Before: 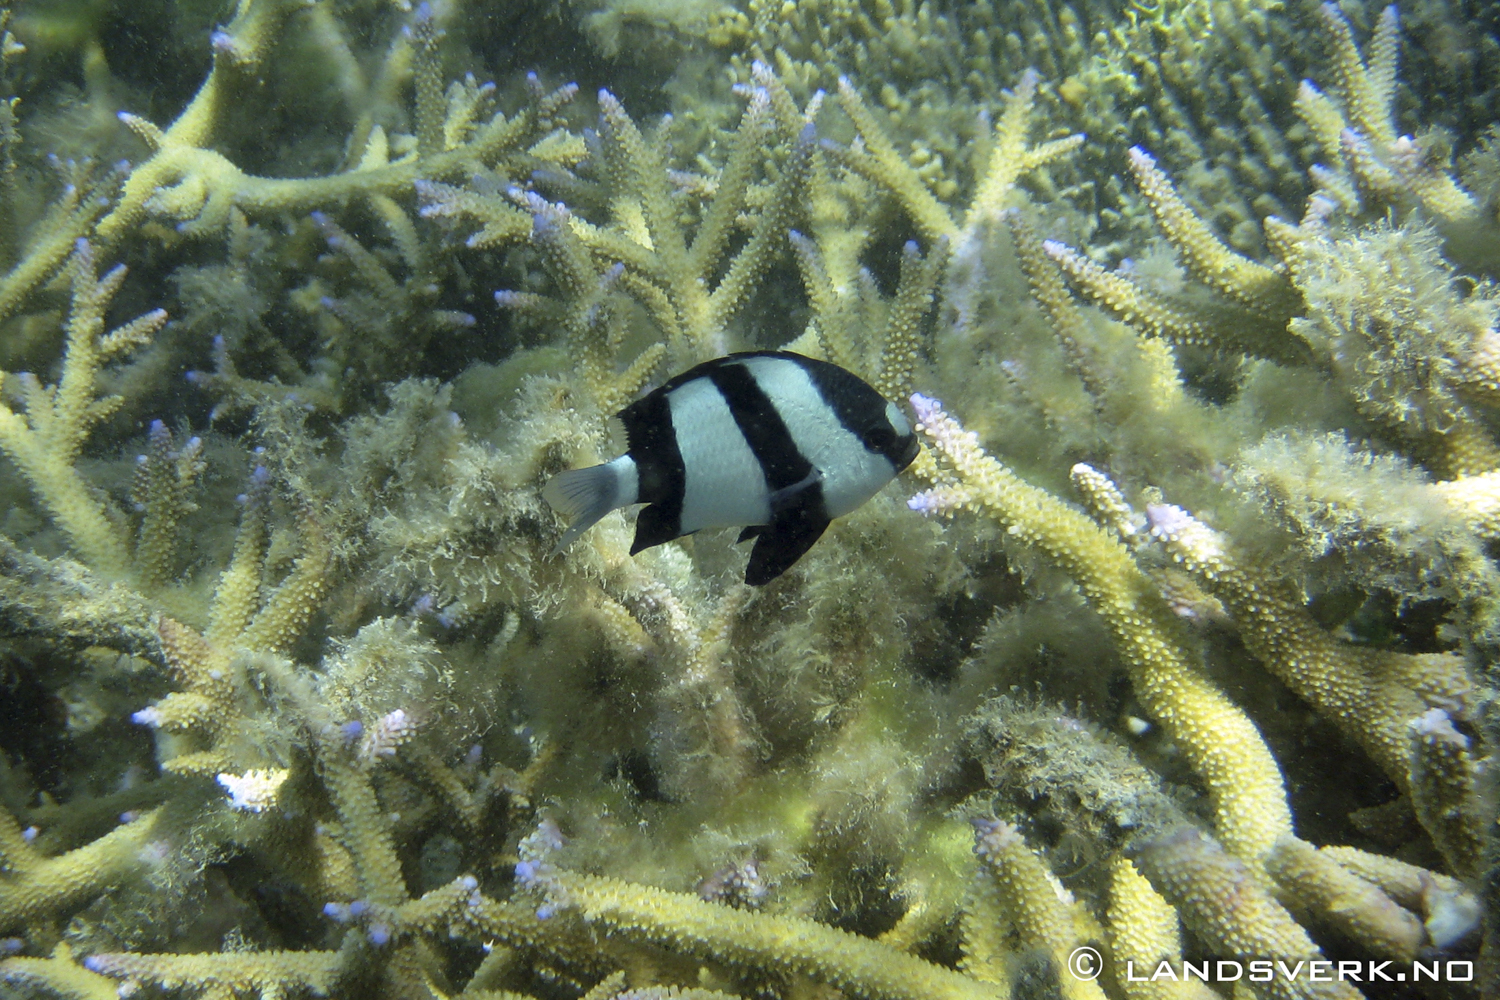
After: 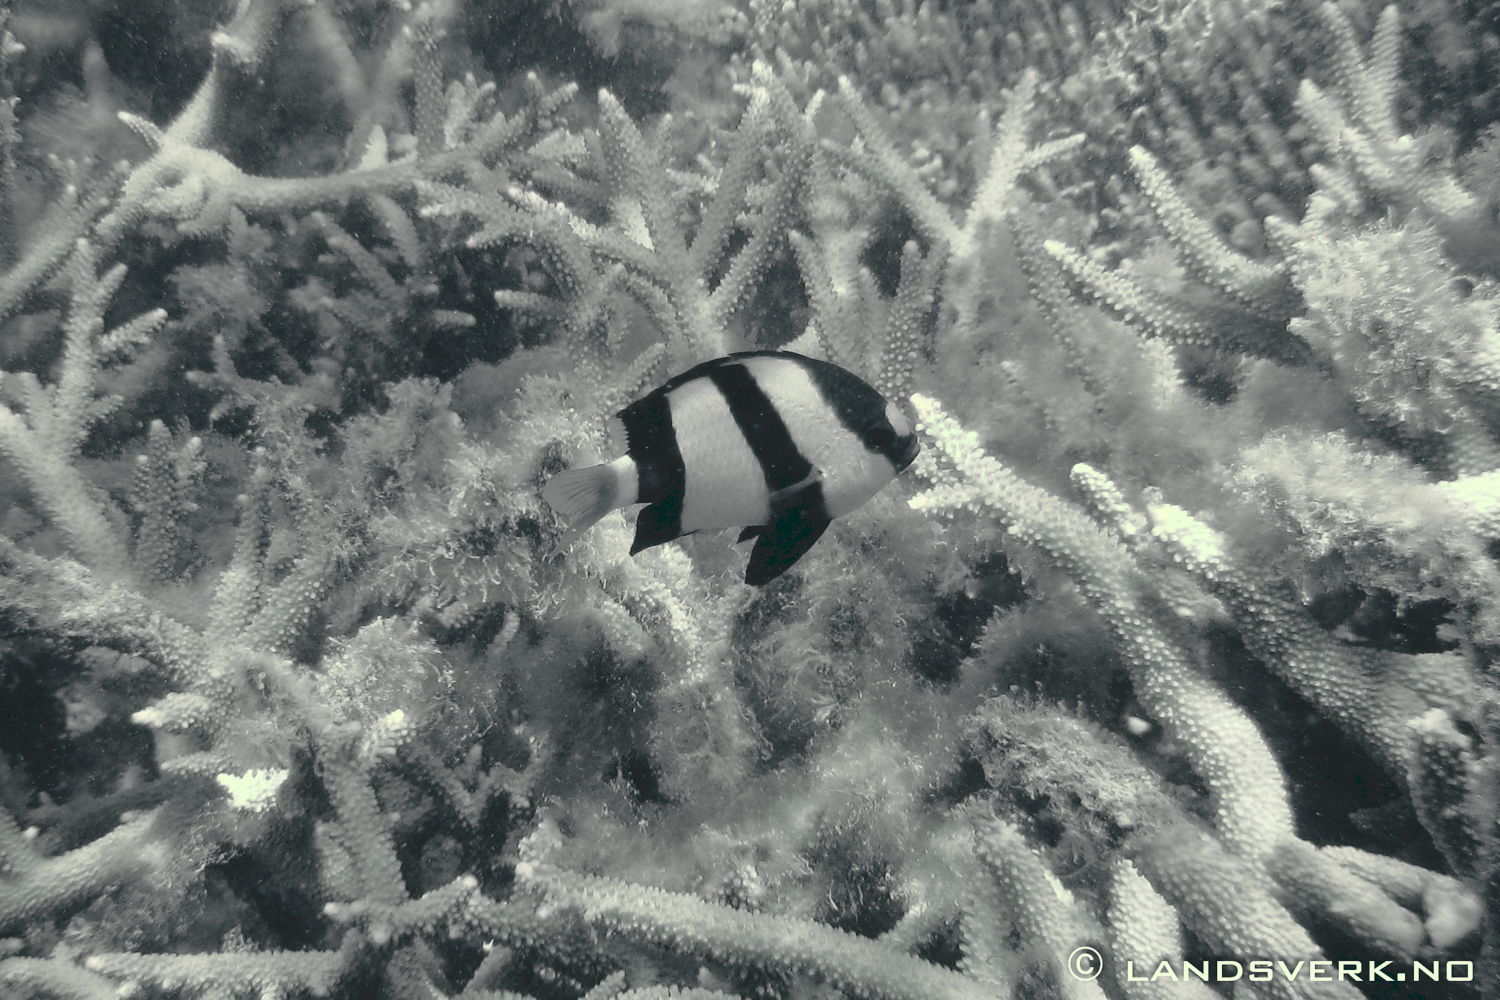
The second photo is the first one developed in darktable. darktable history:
tone curve: curves: ch0 [(0, 0) (0.003, 0.128) (0.011, 0.133) (0.025, 0.133) (0.044, 0.141) (0.069, 0.152) (0.1, 0.169) (0.136, 0.201) (0.177, 0.239) (0.224, 0.294) (0.277, 0.358) (0.335, 0.428) (0.399, 0.488) (0.468, 0.55) (0.543, 0.611) (0.623, 0.678) (0.709, 0.755) (0.801, 0.843) (0.898, 0.91) (1, 1)], preserve colors none
color look up table: target L [84.73, 78.68, 80.44, 75.52, 76.25, 58.61, 53.35, 39.88, 40.71, 34.6, 26.8, 201.81, 84.73, 80.52, 64.75, 64.35, 61.16, 68.2, 54.32, 41.25, 41.99, 42.37, 25.08, 7.15, 98.87, 100.9, 90.09, 78.8, 87.3, 76.35, 90.61, 71.86, 70.45, 89.02, 69.61, 84.73, 47.65, 55.53, 34.09, 40.83, 20.74, 6.954, 98.54, 87.49, 85.65, 77.08, 59.63, 58.32, 34.5], target a [-2.859, -2.985, -2.969, -2.655, -2.704, -3.042, -4.219, -2.76, -2.368, -1.503, -1.444, 0, -2.859, -2.797, -2.95, -3.11, -3.58, -2.809, -2.943, -1.833, -2.192, -2.33, -1.456, -4.958, -14.51, -2.62, -3.897, -2.381, -3.828, -2.204, -4.882, -2.665, -2.773, -2.604, -3.099, -2.859, -2.333, -2.718, -1.726, -1.806, -1.878, -5.94, -14.92, -2.932, -2.319, -2.198, -3.551, -2.511, -1.933], target b [8.274, 6.603, 6.6, 5.663, 5.639, 2.715, 2.439, -0.201, 0.441, -1.177, -0.511, -0.001, 8.274, 7.262, 3.454, 4.252, 3.559, 4.831, 1.822, 0, -0.144, 0.427, -0.551, -2.94, 22.71, 24.3, 11.41, 6.291, 9.396, 5.242, 12.22, 4.563, 4.147, 10.2, 4.025, 8.274, 0.435, 2.053, -0.033, 0.007, -0.601, -3.252, 22.76, 8.838, 7.453, 5.211, 3.096, 2.362, -0.7], num patches 49
